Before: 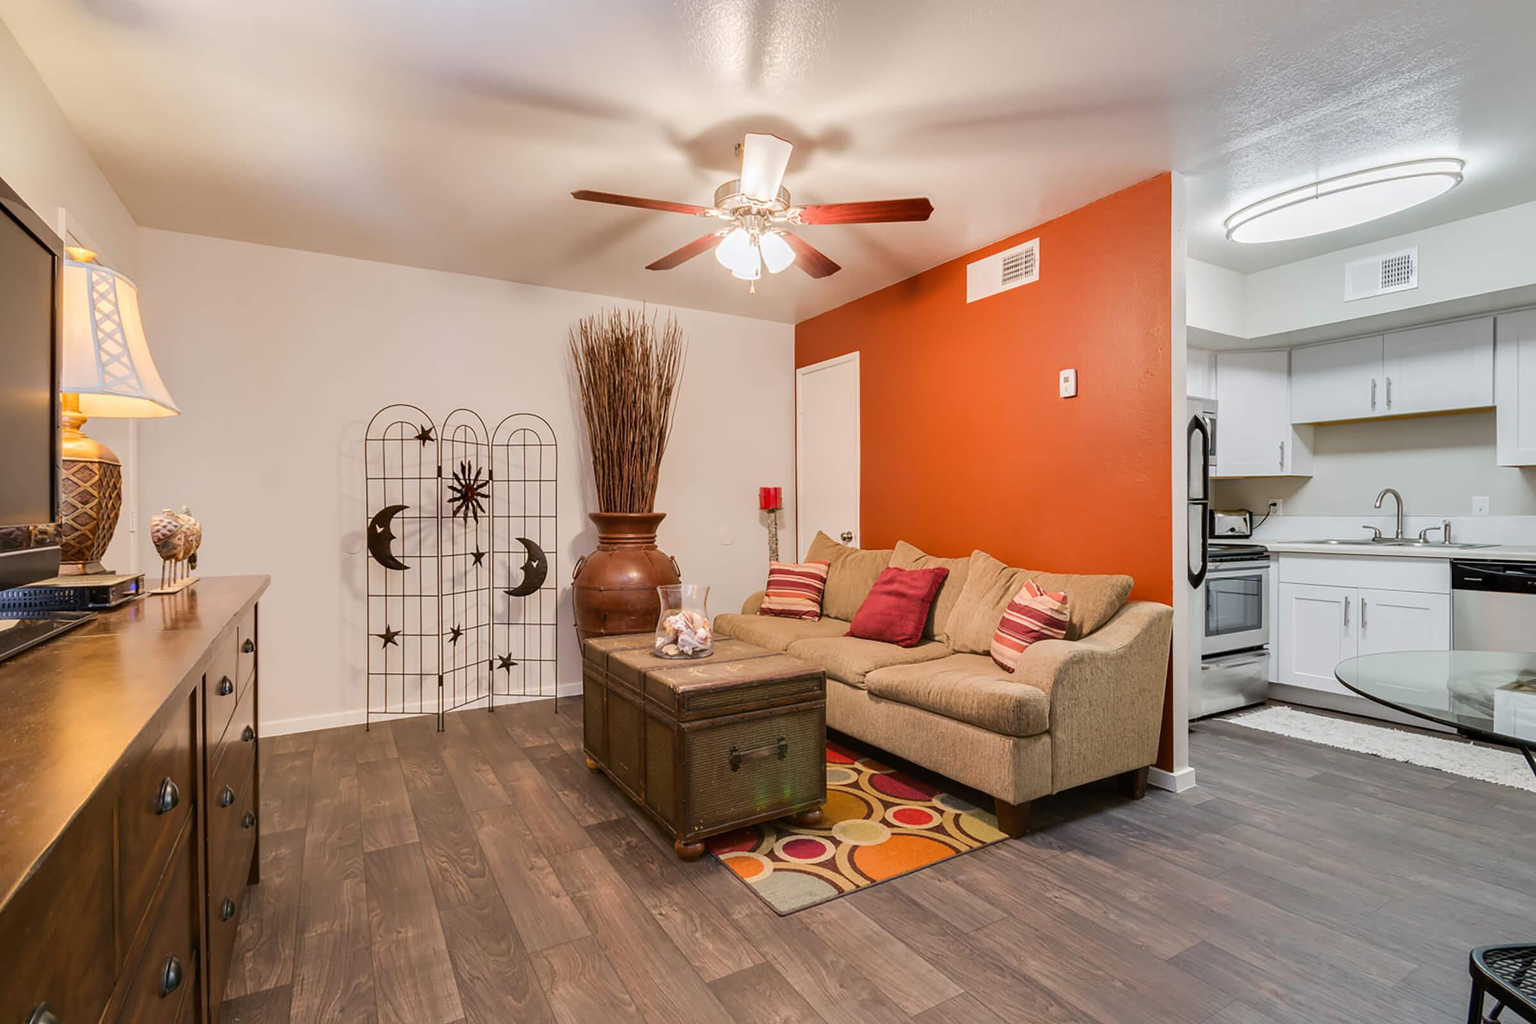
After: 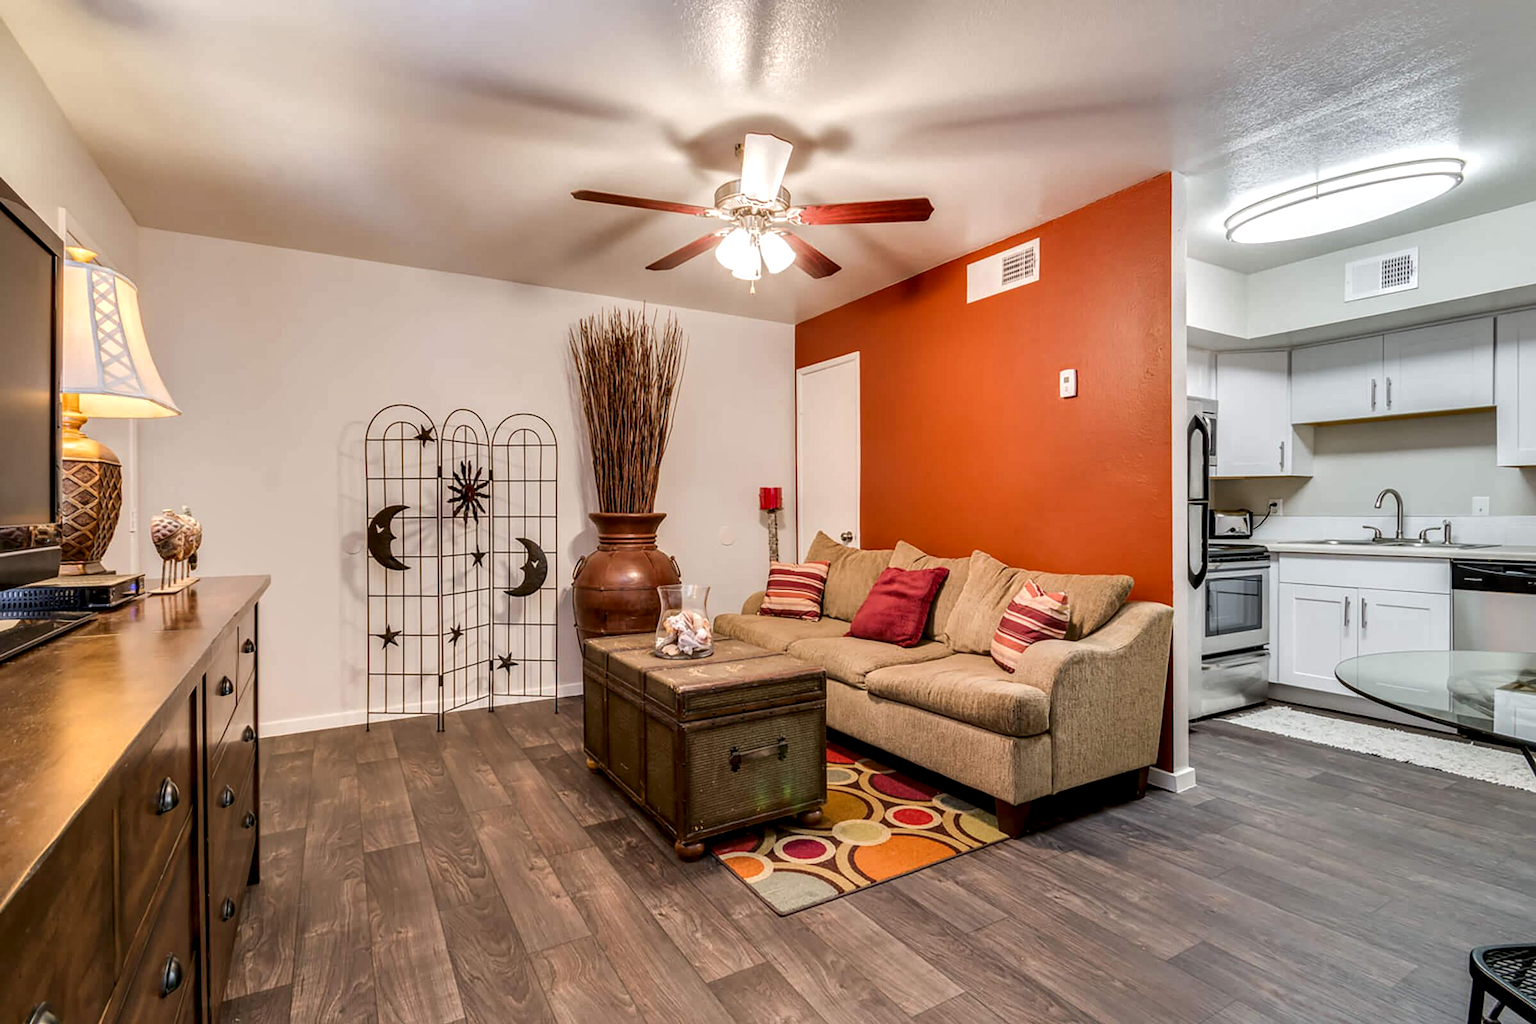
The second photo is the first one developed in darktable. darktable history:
shadows and highlights: shadows 37.29, highlights -27.14, soften with gaussian
local contrast: highlights 22%, detail 150%
